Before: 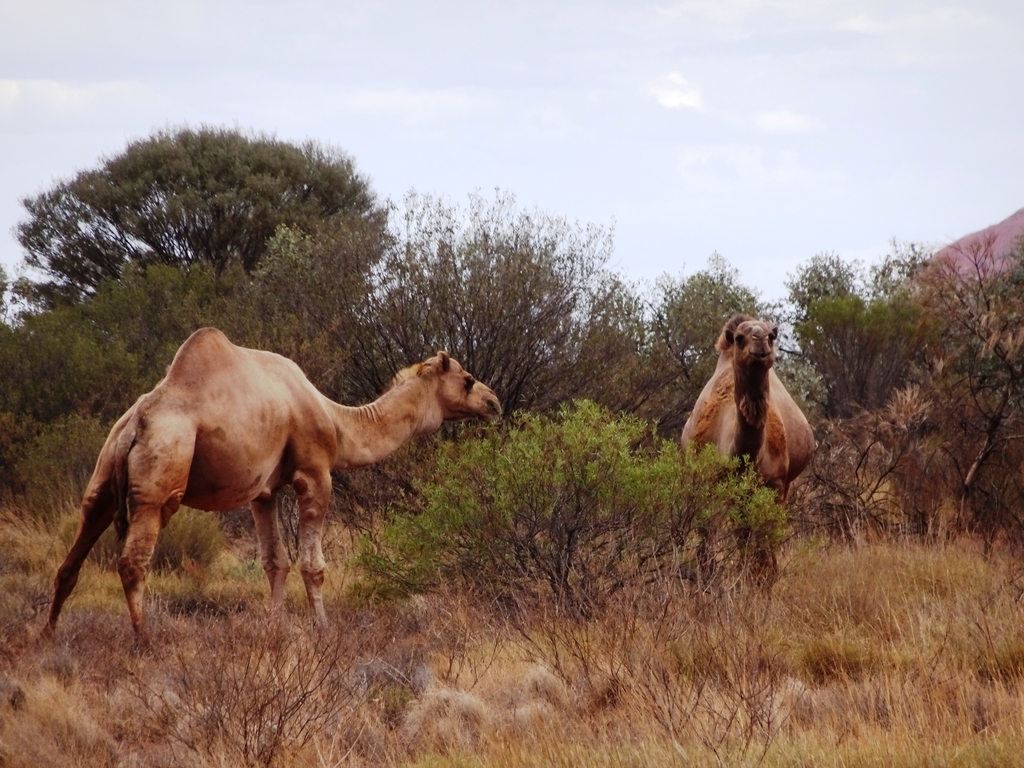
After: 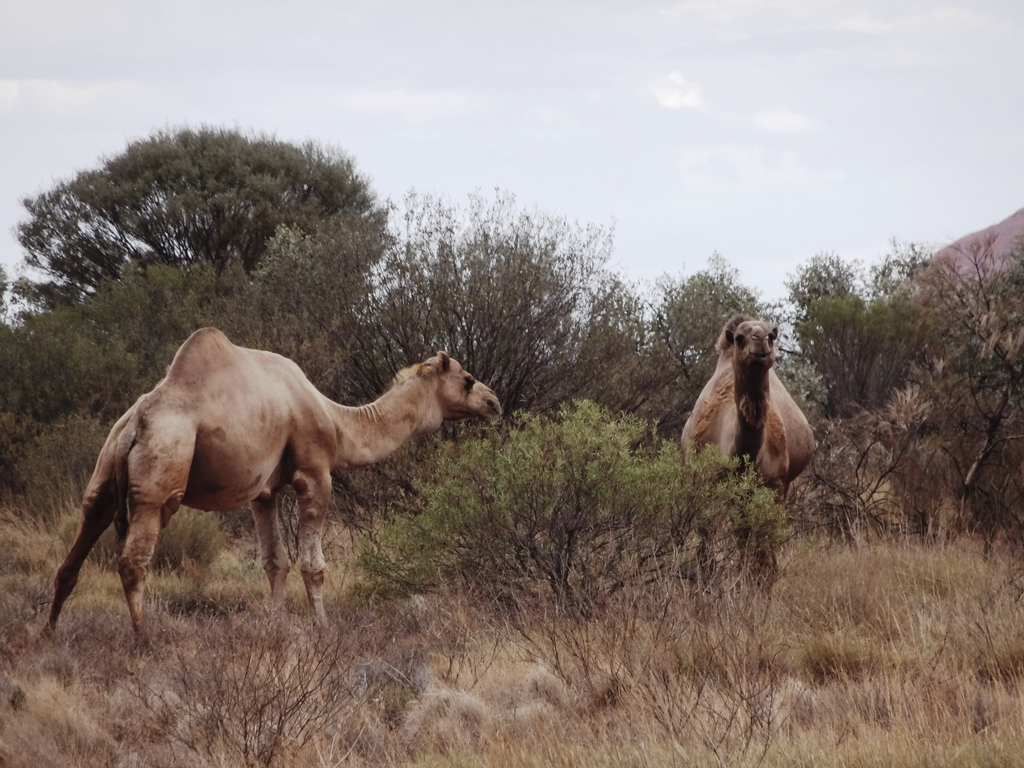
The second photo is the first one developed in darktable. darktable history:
contrast brightness saturation: contrast -0.048, saturation -0.404
